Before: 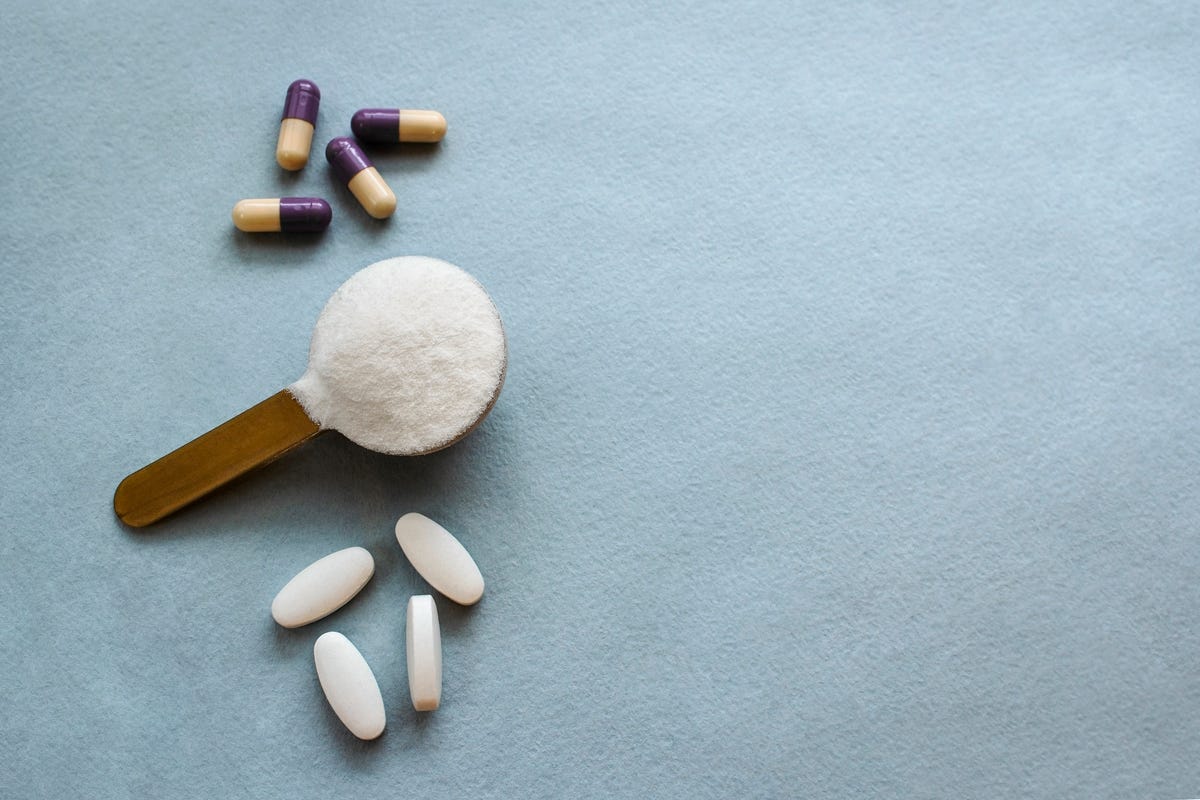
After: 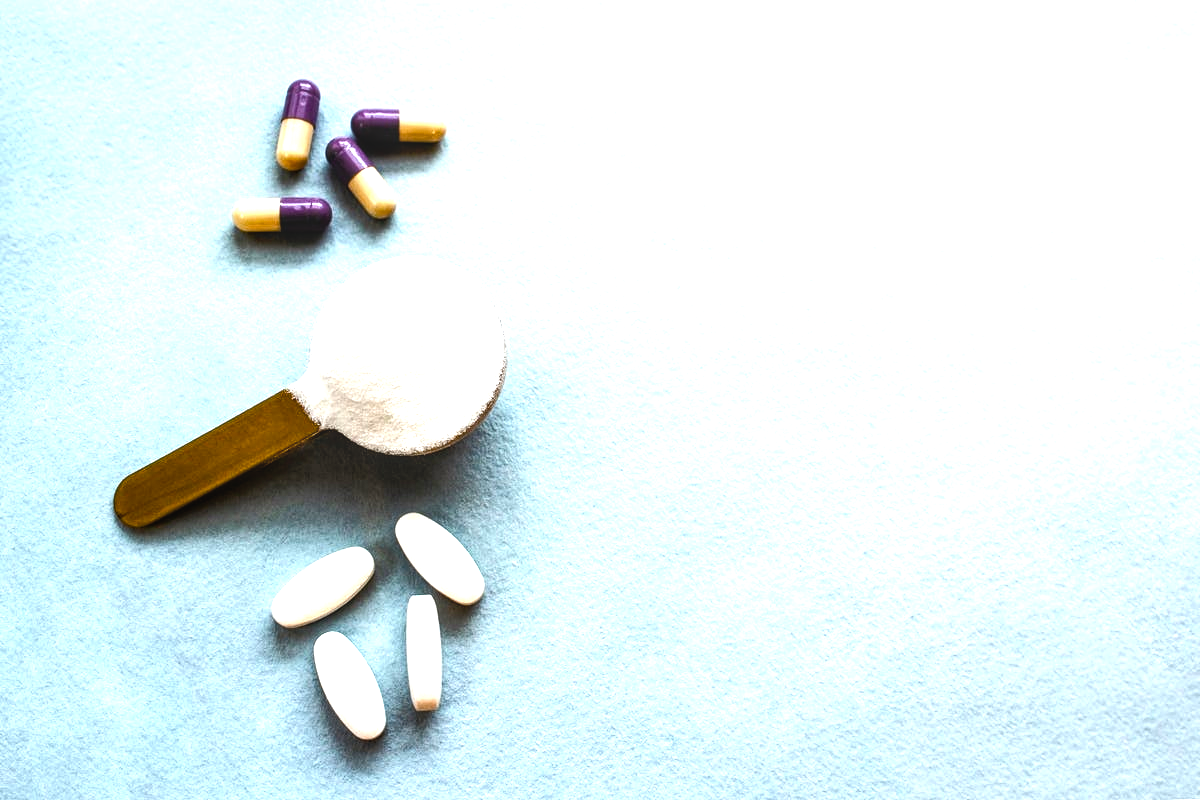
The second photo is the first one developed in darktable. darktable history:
color balance rgb: perceptual saturation grading › global saturation 38.872%, perceptual saturation grading › highlights -25.44%, perceptual saturation grading › mid-tones 34.566%, perceptual saturation grading › shadows 36.162%, perceptual brilliance grading › highlights 4.232%, perceptual brilliance grading › mid-tones -18.873%, perceptual brilliance grading › shadows -41.523%
exposure: black level correction 0.001, exposure 0.499 EV, compensate exposure bias true, compensate highlight preservation false
local contrast: on, module defaults
tone equalizer: -8 EV -0.719 EV, -7 EV -0.689 EV, -6 EV -0.568 EV, -5 EV -0.421 EV, -3 EV 0.391 EV, -2 EV 0.6 EV, -1 EV 0.68 EV, +0 EV 0.769 EV
